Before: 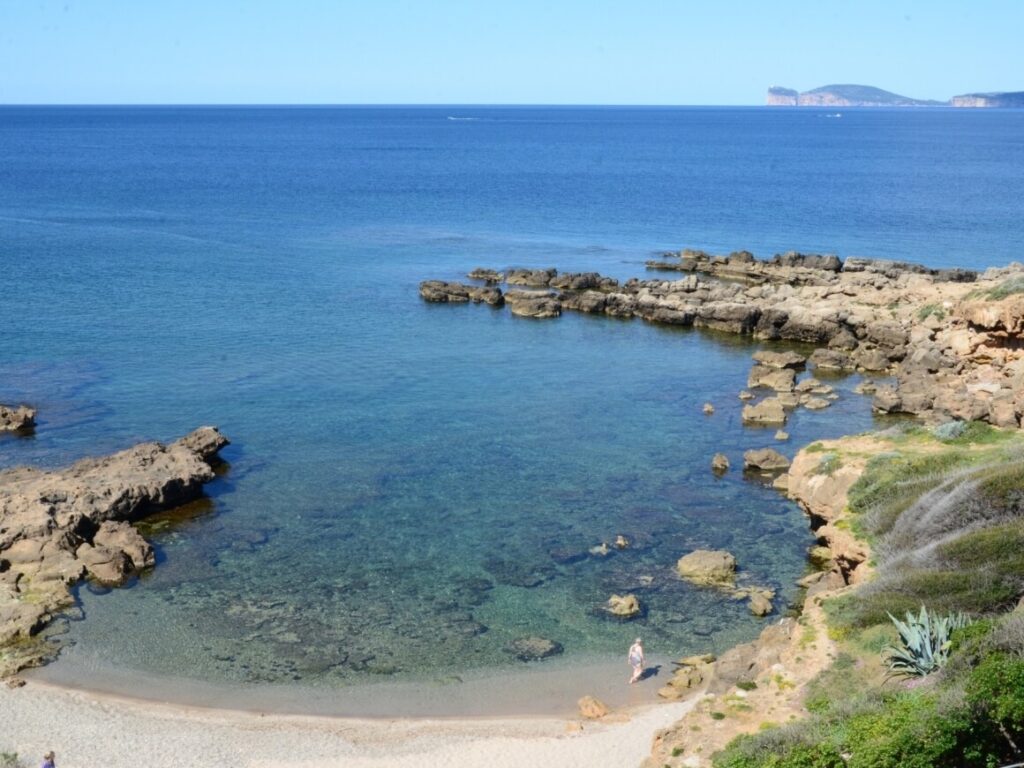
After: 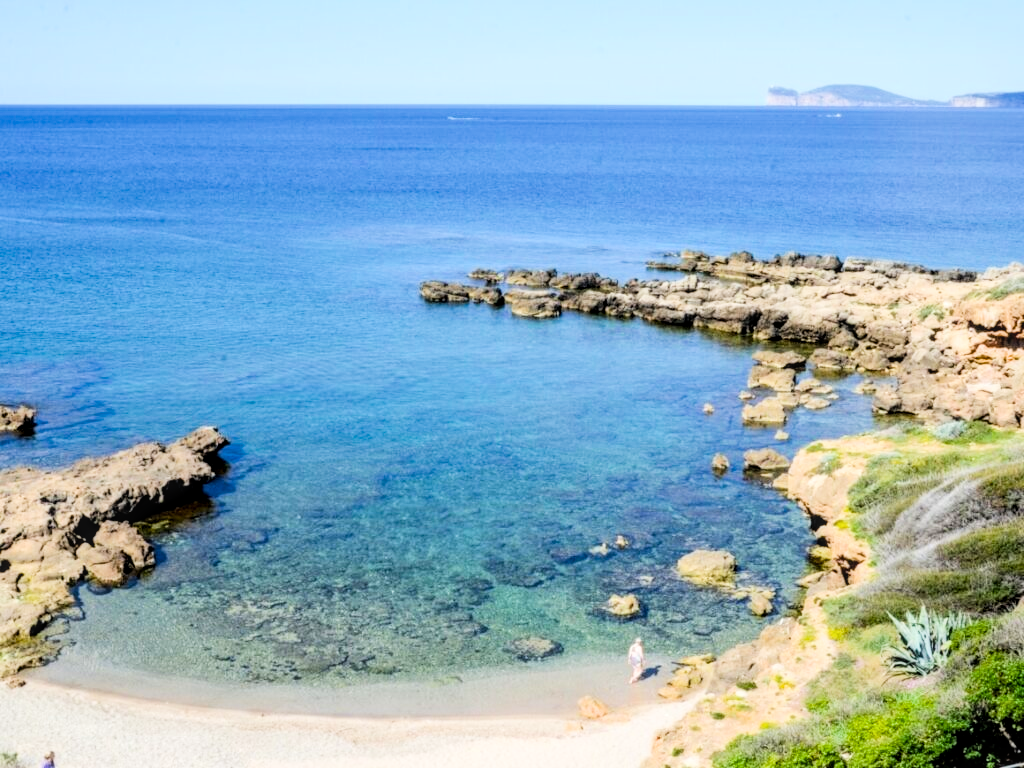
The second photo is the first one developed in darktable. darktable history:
filmic rgb: black relative exposure -5 EV, hardness 2.88, contrast 1.3, highlights saturation mix -20%
exposure: black level correction 0, exposure 0.9 EV, compensate exposure bias true, compensate highlight preservation false
color balance rgb: perceptual saturation grading › global saturation 30%, global vibrance 10%
local contrast: on, module defaults
